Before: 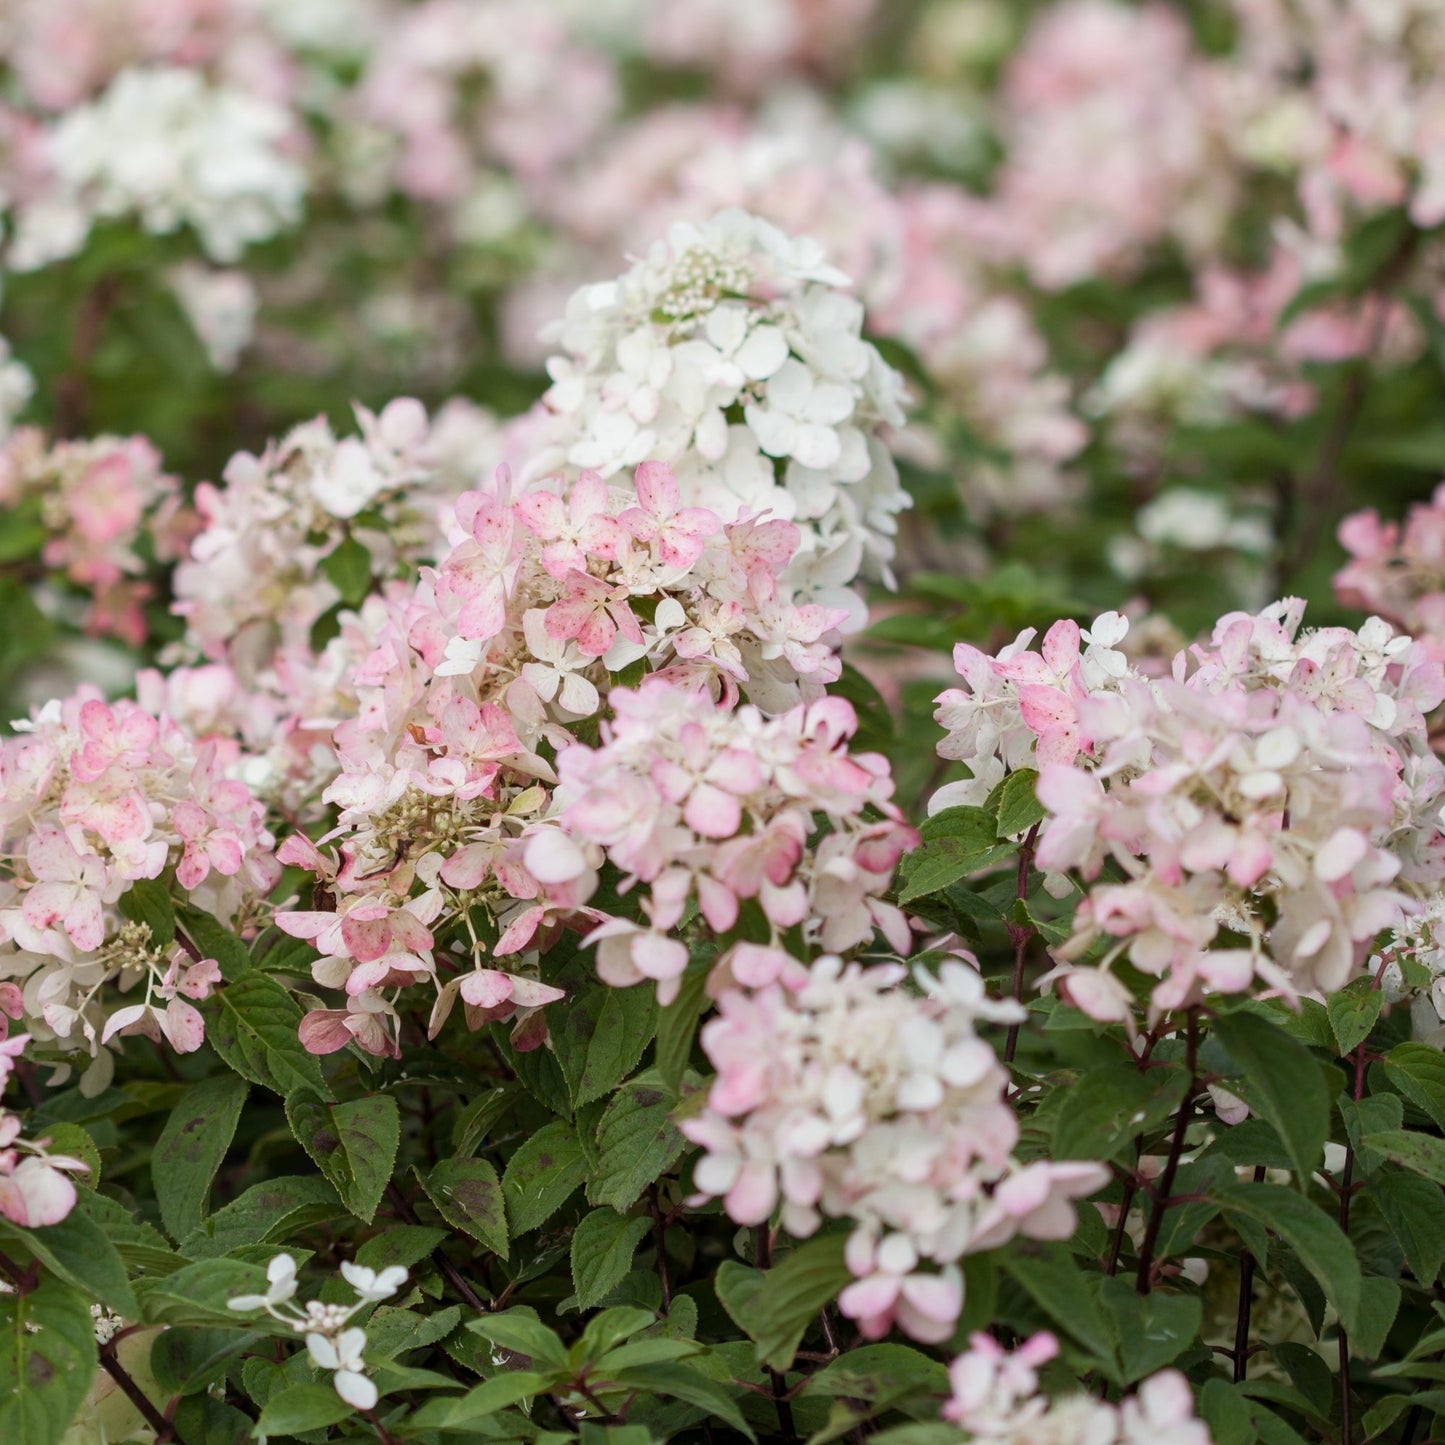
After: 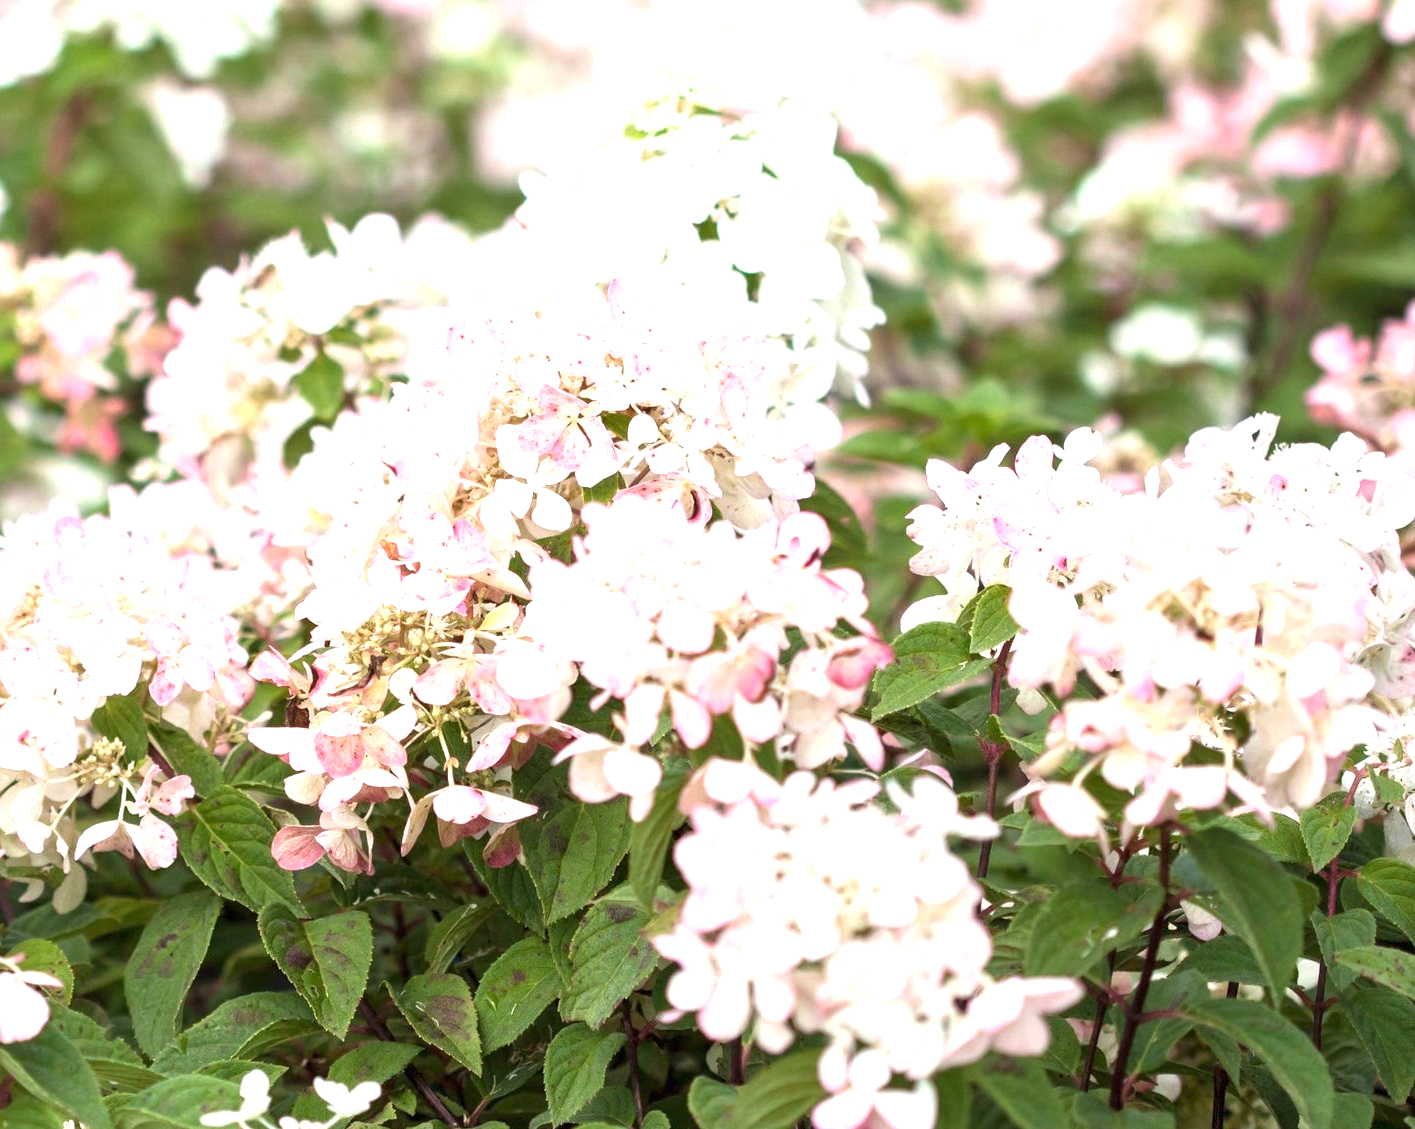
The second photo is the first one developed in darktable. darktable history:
exposure: black level correction 0, exposure 1.379 EV, compensate highlight preservation false
crop and rotate: left 1.89%, top 12.753%, right 0.183%, bottom 9.107%
